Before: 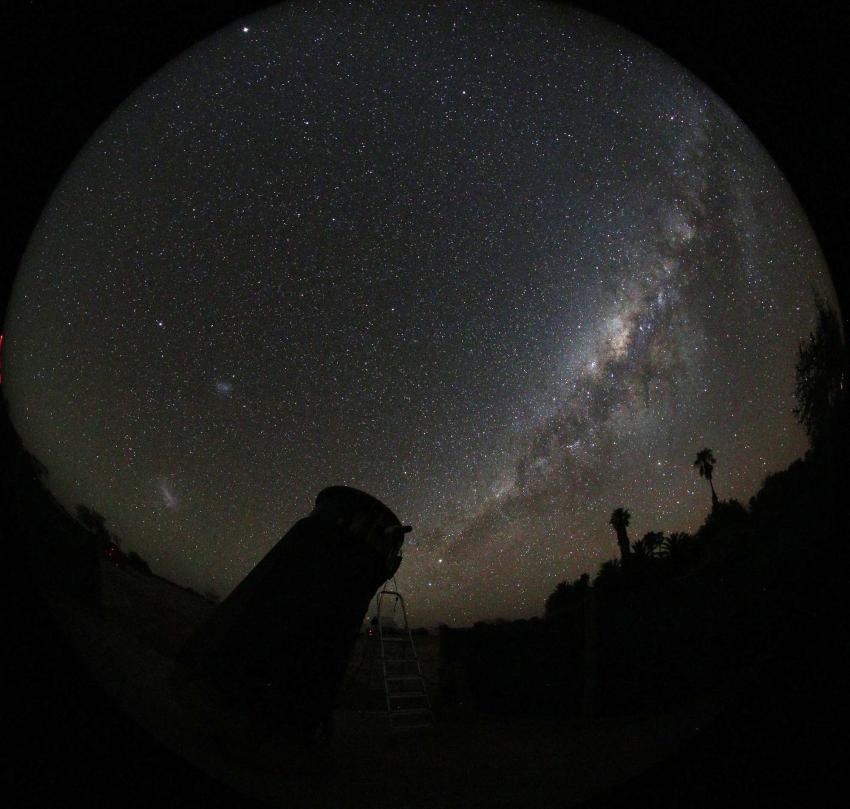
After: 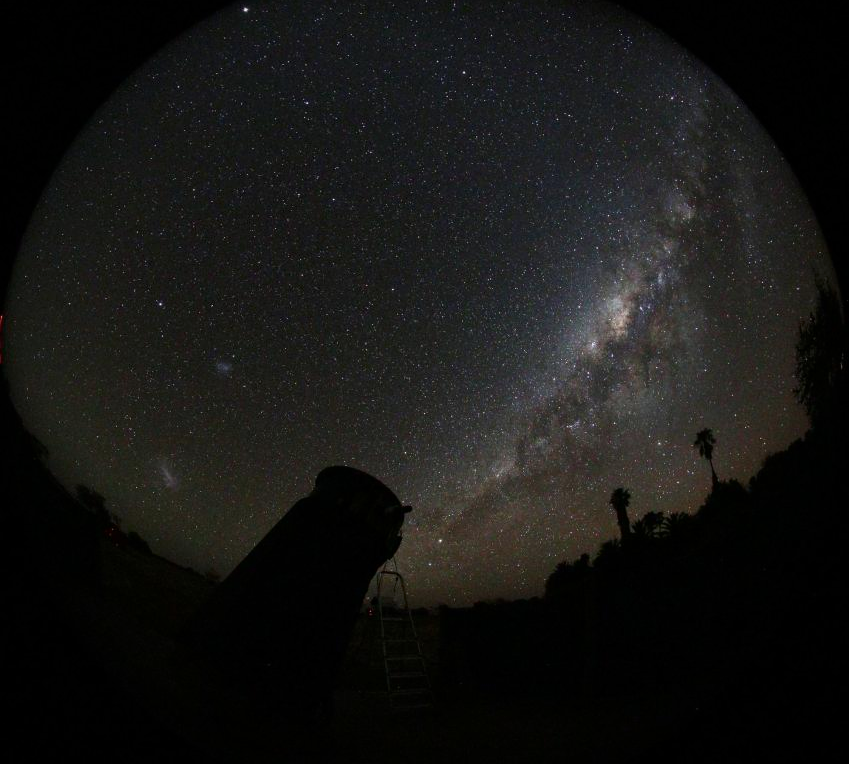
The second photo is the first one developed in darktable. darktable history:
crop and rotate: top 2.479%, bottom 3.018%
vignetting: fall-off radius 60.92%
contrast brightness saturation: brightness -0.09
exposure: compensate highlight preservation false
